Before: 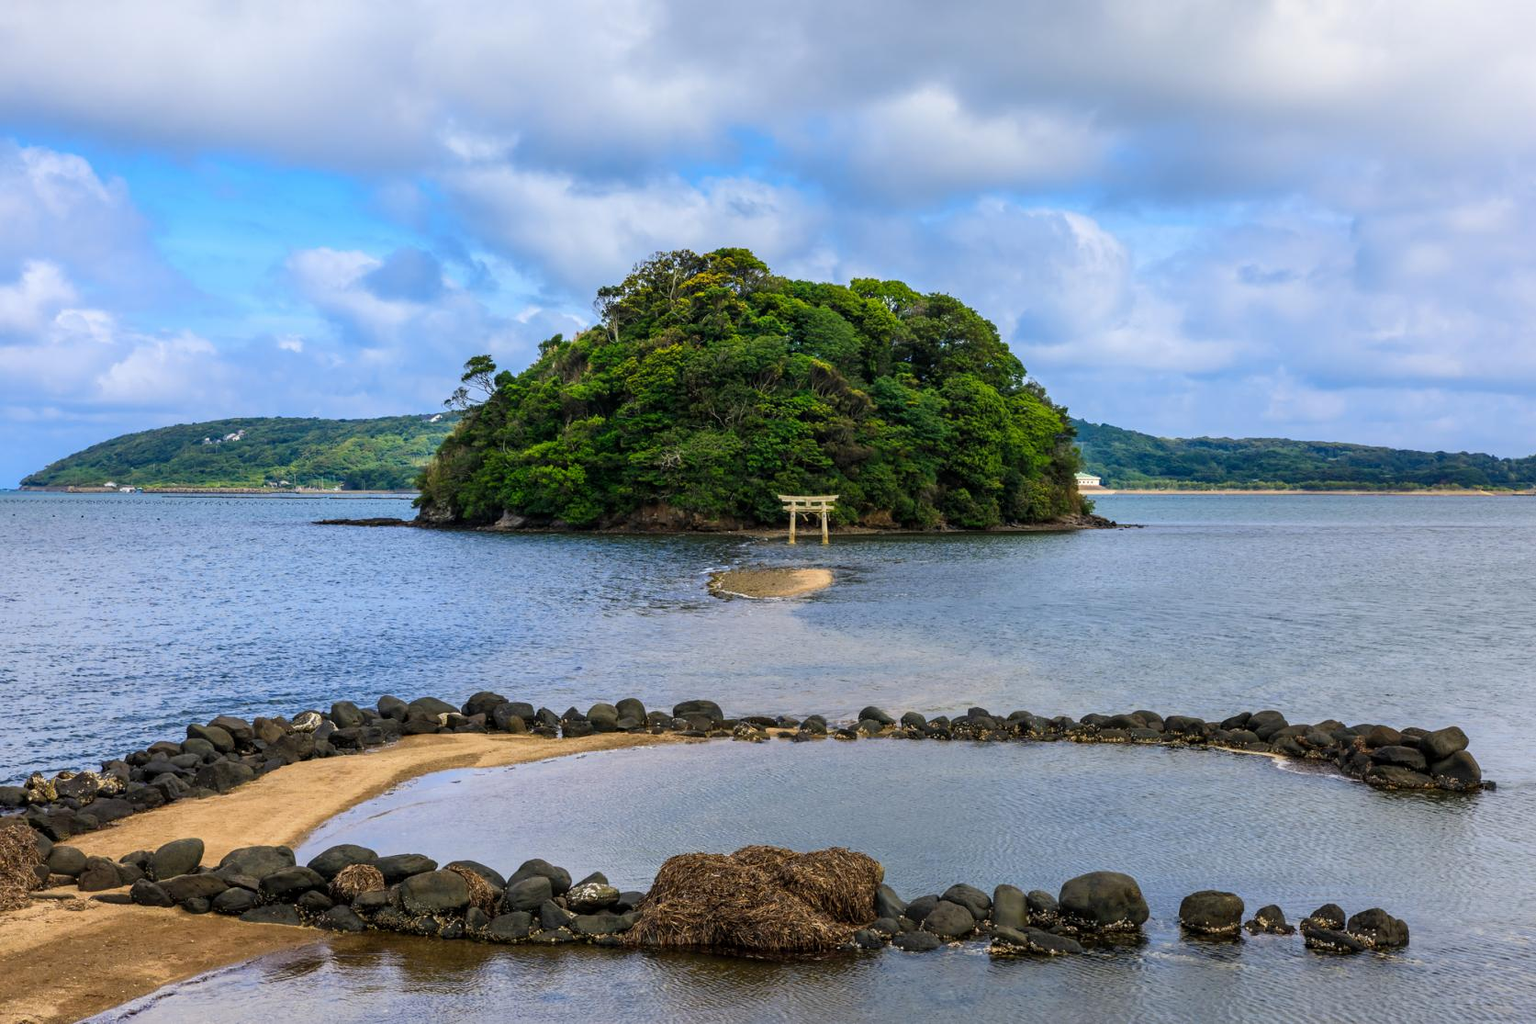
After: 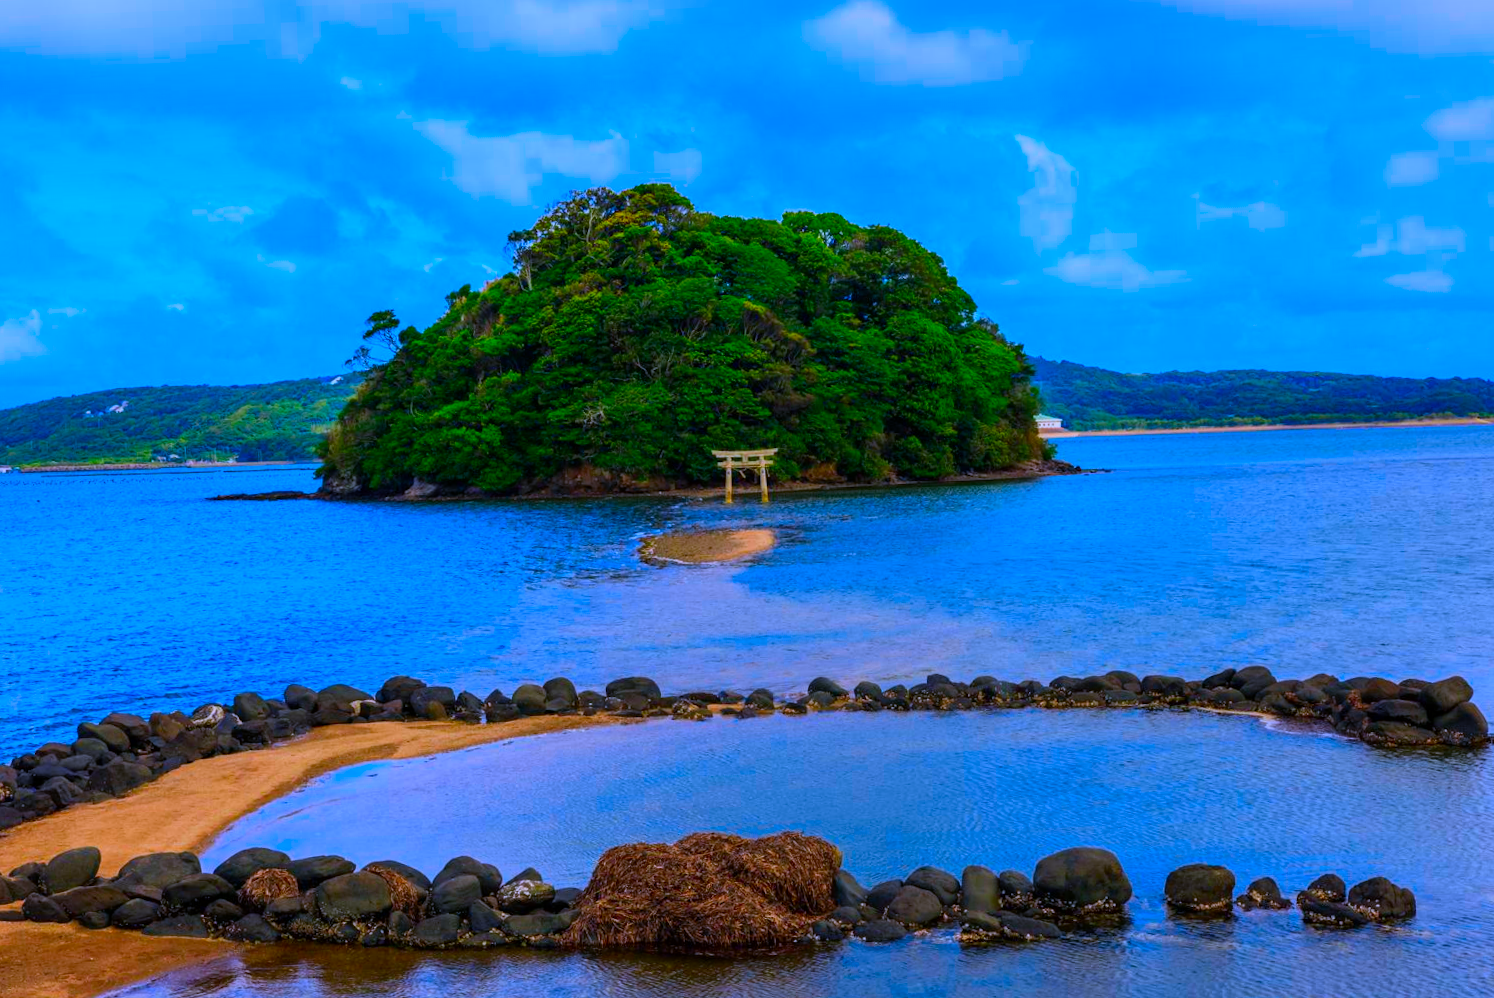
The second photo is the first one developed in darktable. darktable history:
color calibration: illuminant custom, x 0.373, y 0.389, temperature 4250.55 K
exposure: exposure -0.563 EV, compensate highlight preservation false
color correction: highlights a* 1.53, highlights b* -1.78, saturation 2.42
crop and rotate: angle 2.05°, left 5.908%, top 5.69%
